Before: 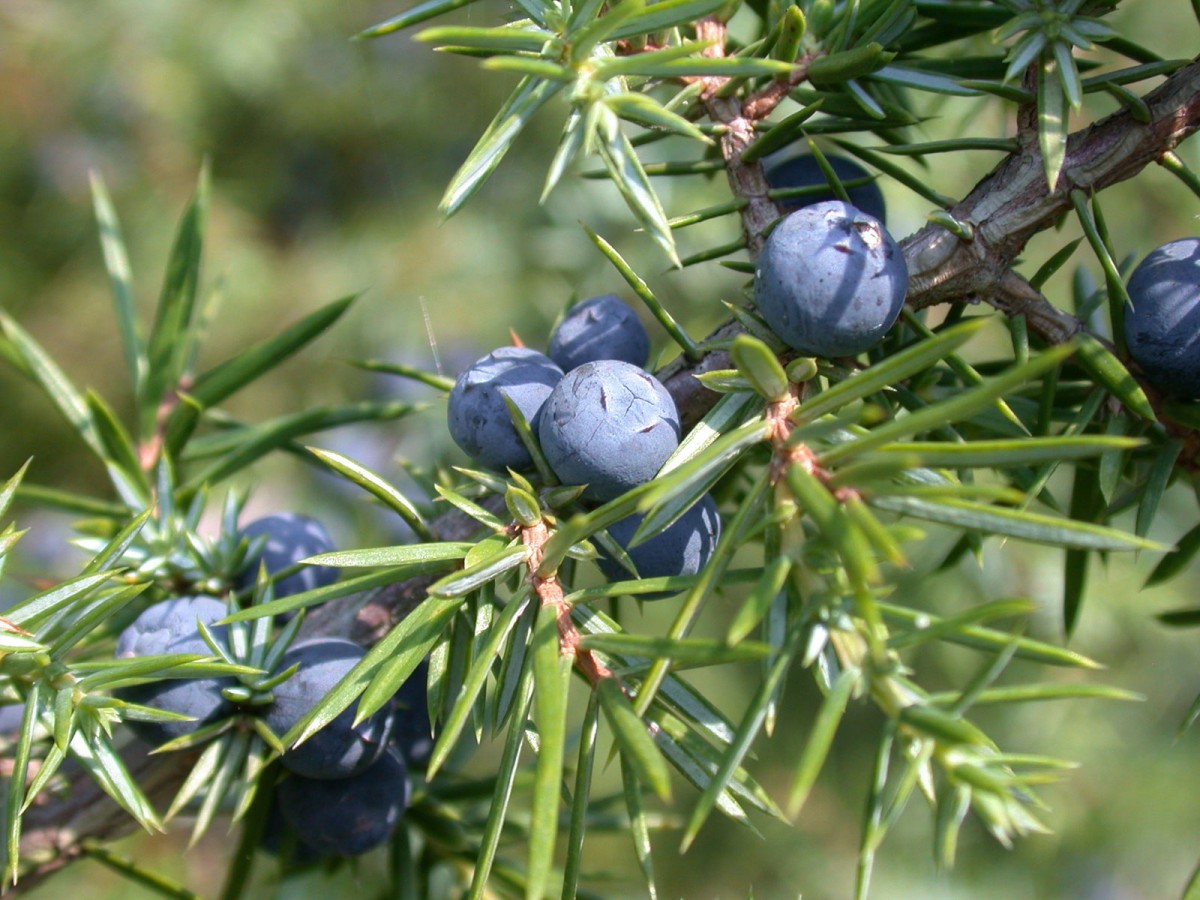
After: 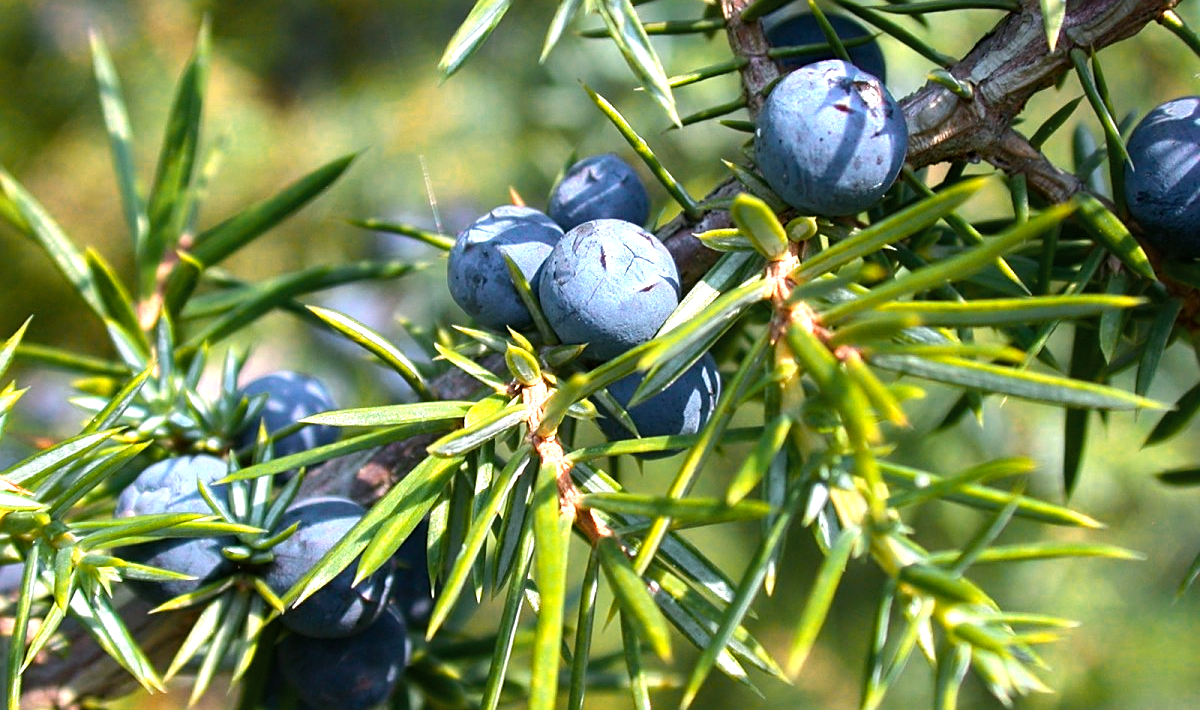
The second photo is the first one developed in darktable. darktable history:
color balance rgb: perceptual saturation grading › global saturation 36.572%, global vibrance 20%
color zones: curves: ch0 [(0.018, 0.548) (0.197, 0.654) (0.425, 0.447) (0.605, 0.658) (0.732, 0.579)]; ch1 [(0.105, 0.531) (0.224, 0.531) (0.386, 0.39) (0.618, 0.456) (0.732, 0.456) (0.956, 0.421)]; ch2 [(0.039, 0.583) (0.215, 0.465) (0.399, 0.544) (0.465, 0.548) (0.614, 0.447) (0.724, 0.43) (0.882, 0.623) (0.956, 0.632)]
tone equalizer: -8 EV -0.407 EV, -7 EV -0.366 EV, -6 EV -0.299 EV, -5 EV -0.206 EV, -3 EV 0.248 EV, -2 EV 0.322 EV, -1 EV 0.372 EV, +0 EV 0.413 EV, edges refinement/feathering 500, mask exposure compensation -1.57 EV, preserve details no
crop and rotate: top 15.752%, bottom 5.359%
sharpen: on, module defaults
shadows and highlights: shadows 24.58, highlights -77.36, highlights color adjustment 41.98%, soften with gaussian
